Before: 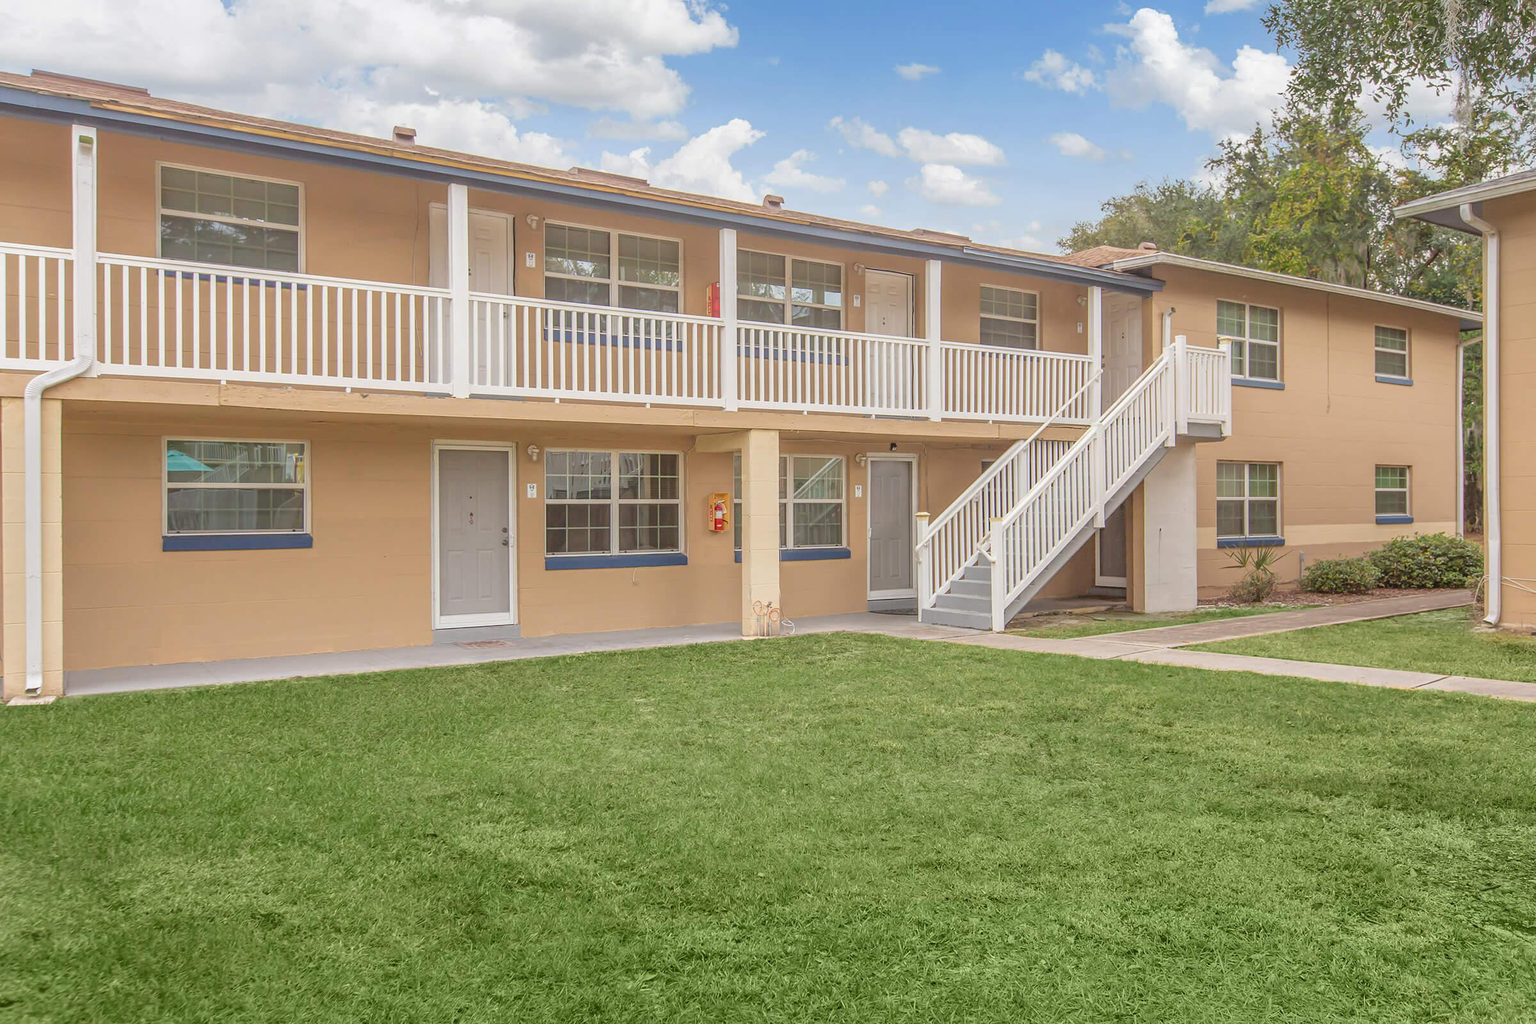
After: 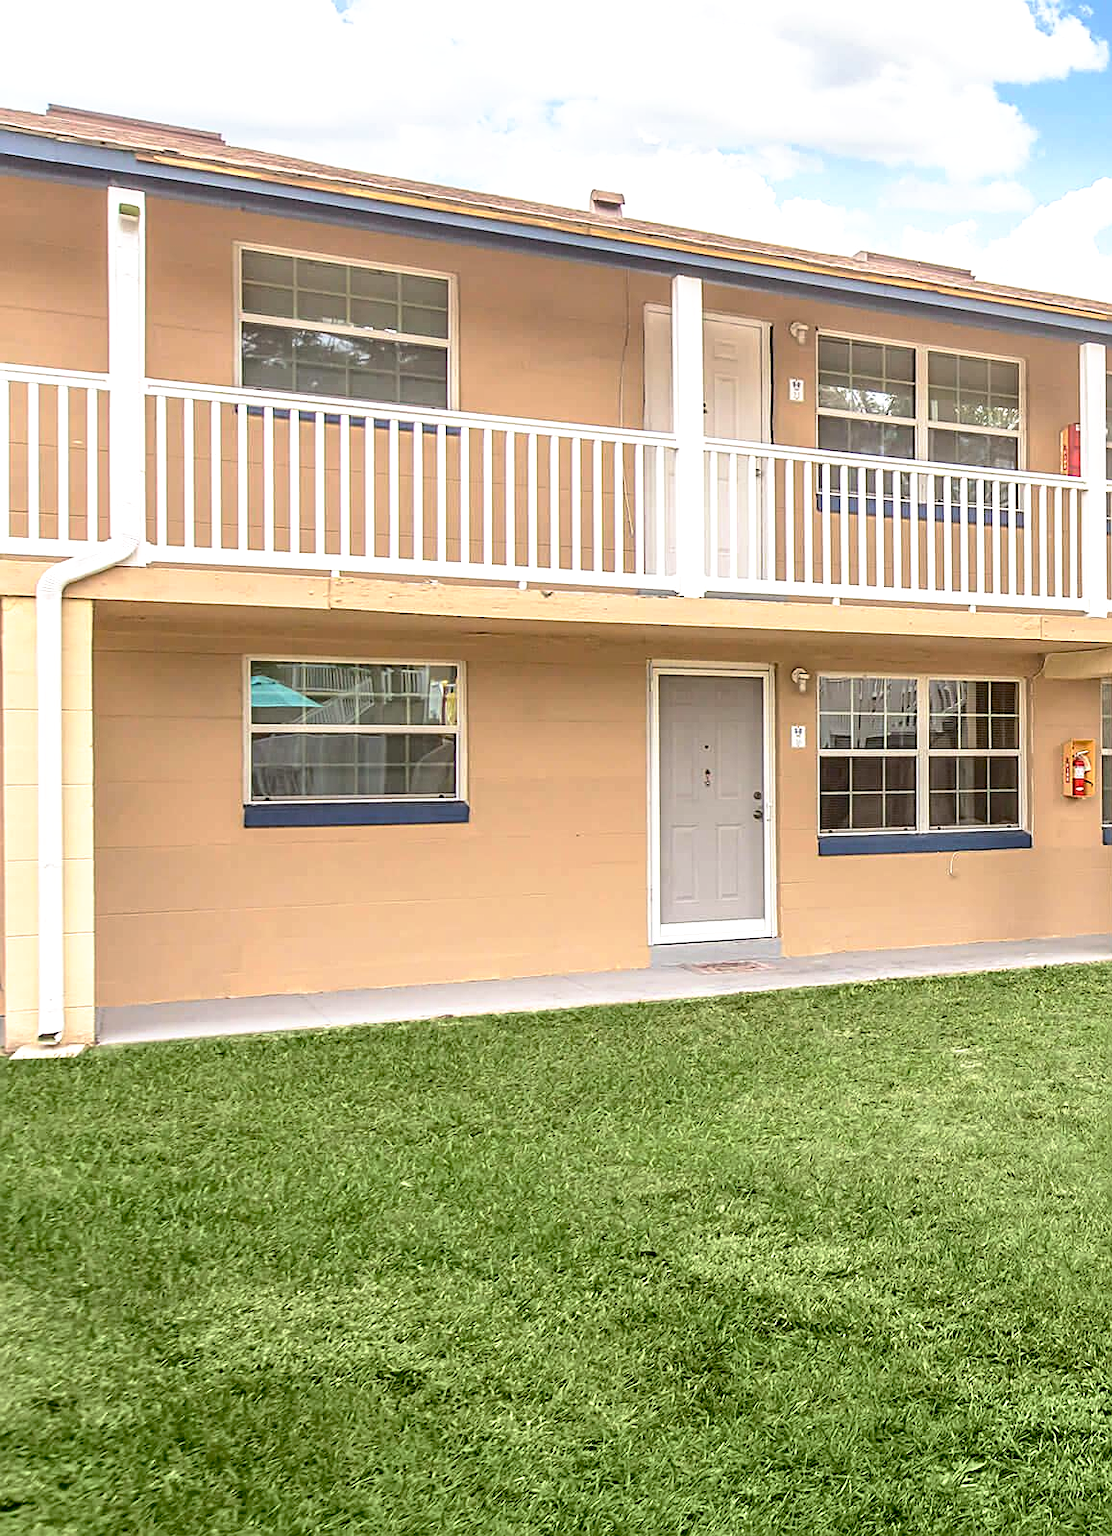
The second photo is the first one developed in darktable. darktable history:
sharpen: on, module defaults
contrast brightness saturation: saturation -0.057
tone equalizer: -8 EV -0.726 EV, -7 EV -0.732 EV, -6 EV -0.571 EV, -5 EV -0.424 EV, -3 EV 0.404 EV, -2 EV 0.6 EV, -1 EV 0.679 EV, +0 EV 0.766 EV, edges refinement/feathering 500, mask exposure compensation -1.57 EV, preserve details no
crop and rotate: left 0.017%, top 0%, right 51.699%
base curve: curves: ch0 [(0.017, 0) (0.425, 0.441) (0.844, 0.933) (1, 1)], preserve colors none
